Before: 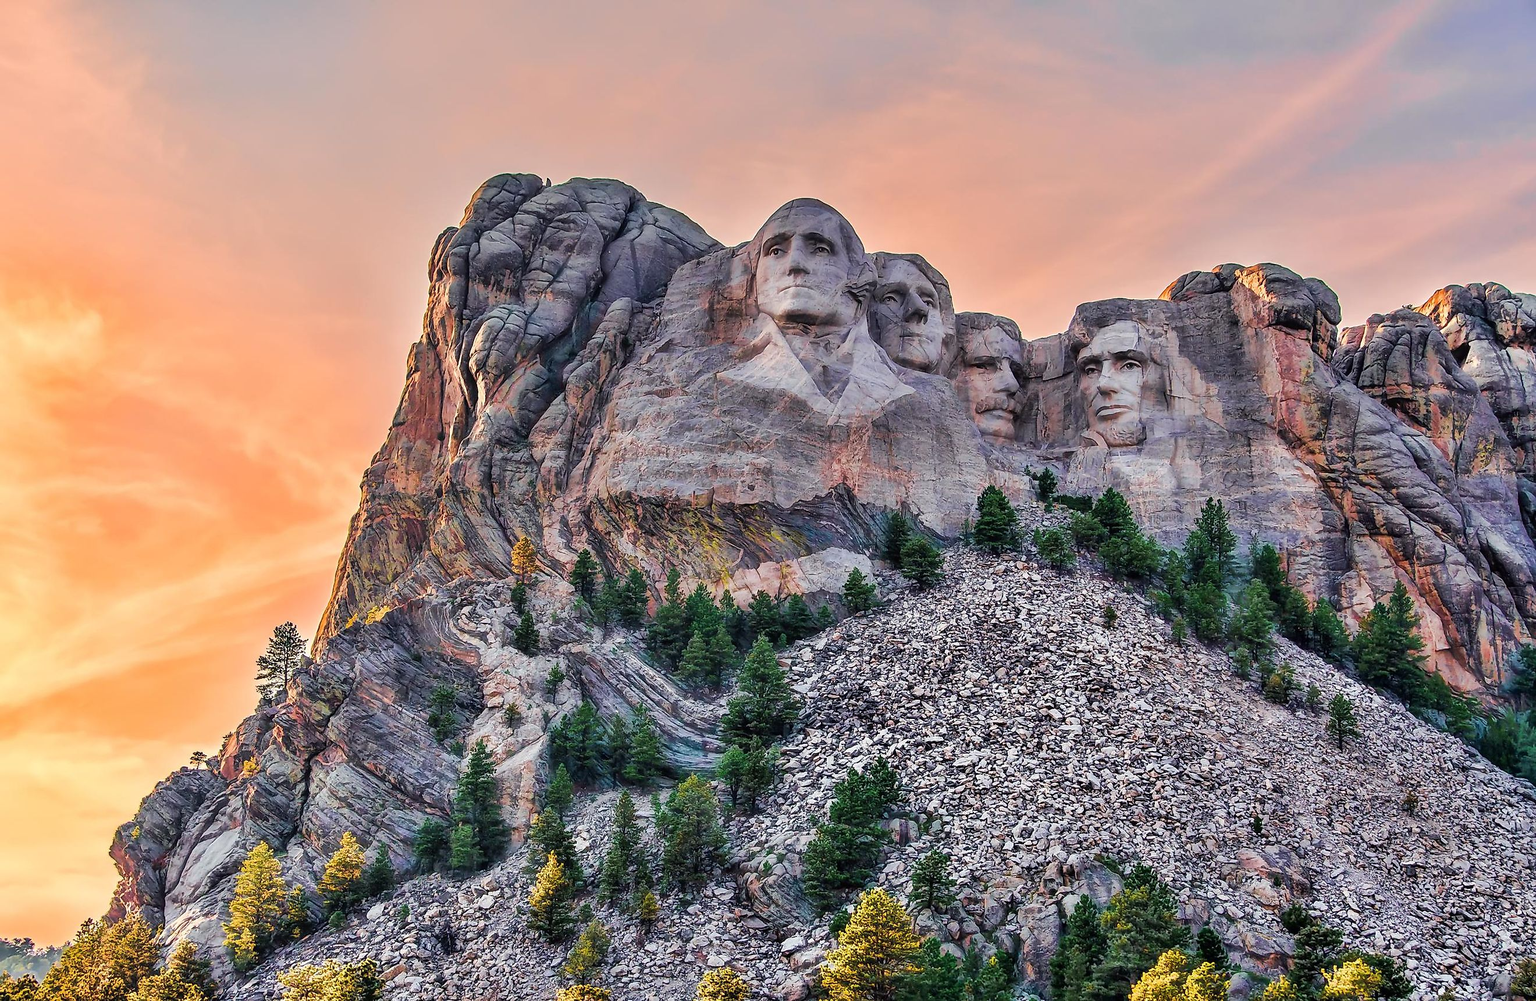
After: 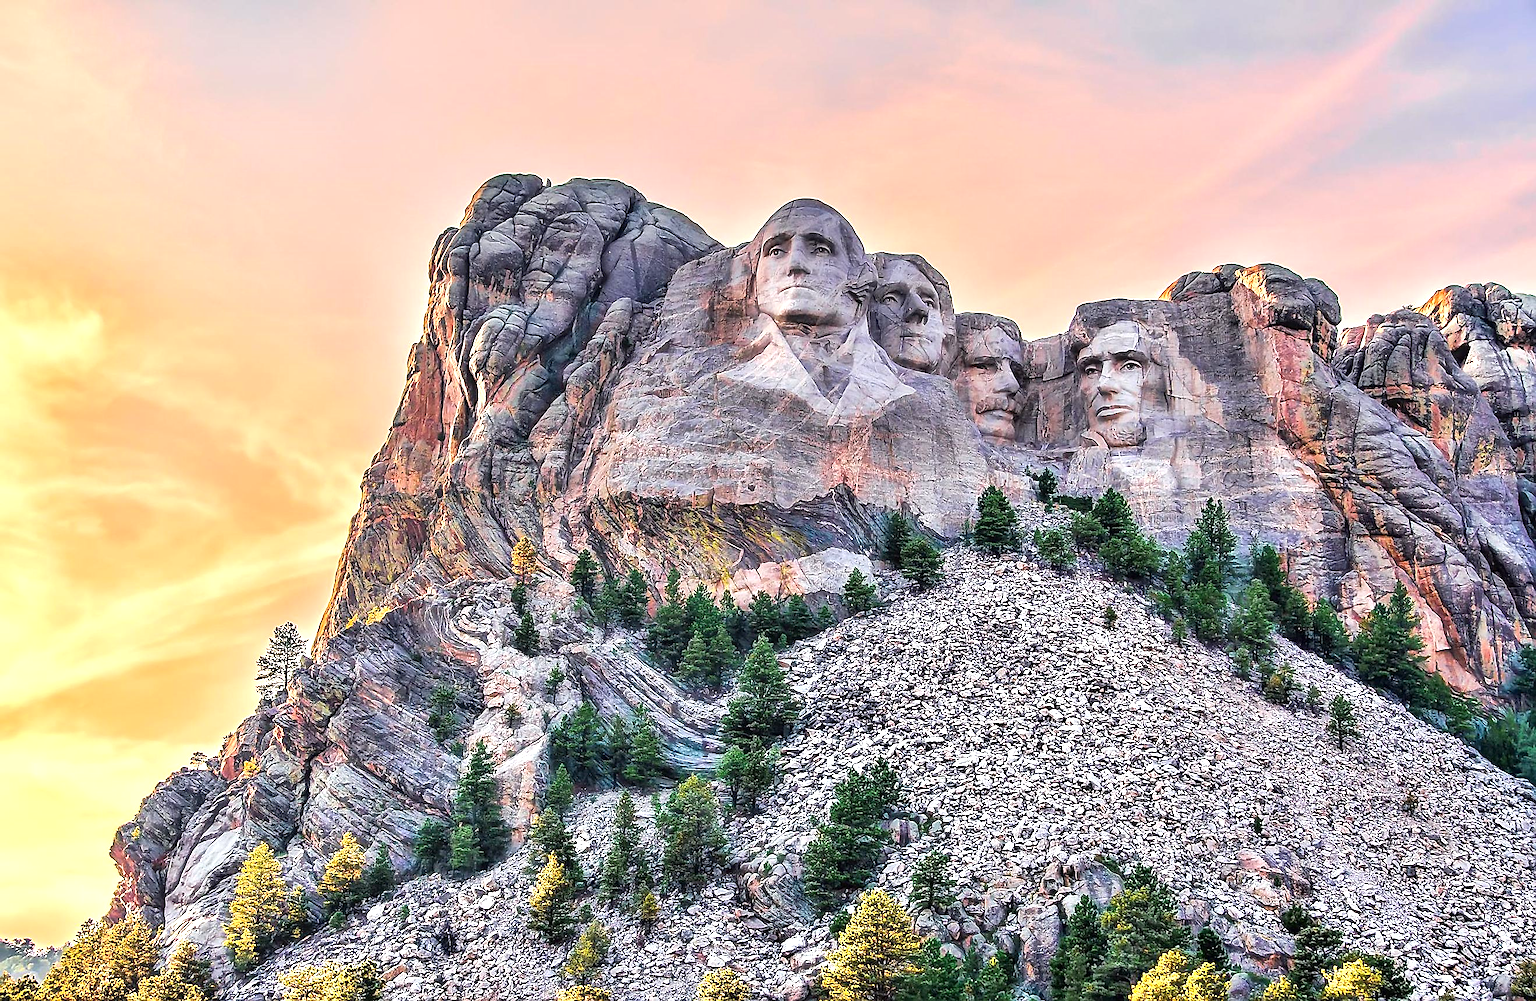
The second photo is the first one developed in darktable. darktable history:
exposure: black level correction 0, exposure 0.702 EV, compensate exposure bias true, compensate highlight preservation false
sharpen: radius 1.936
